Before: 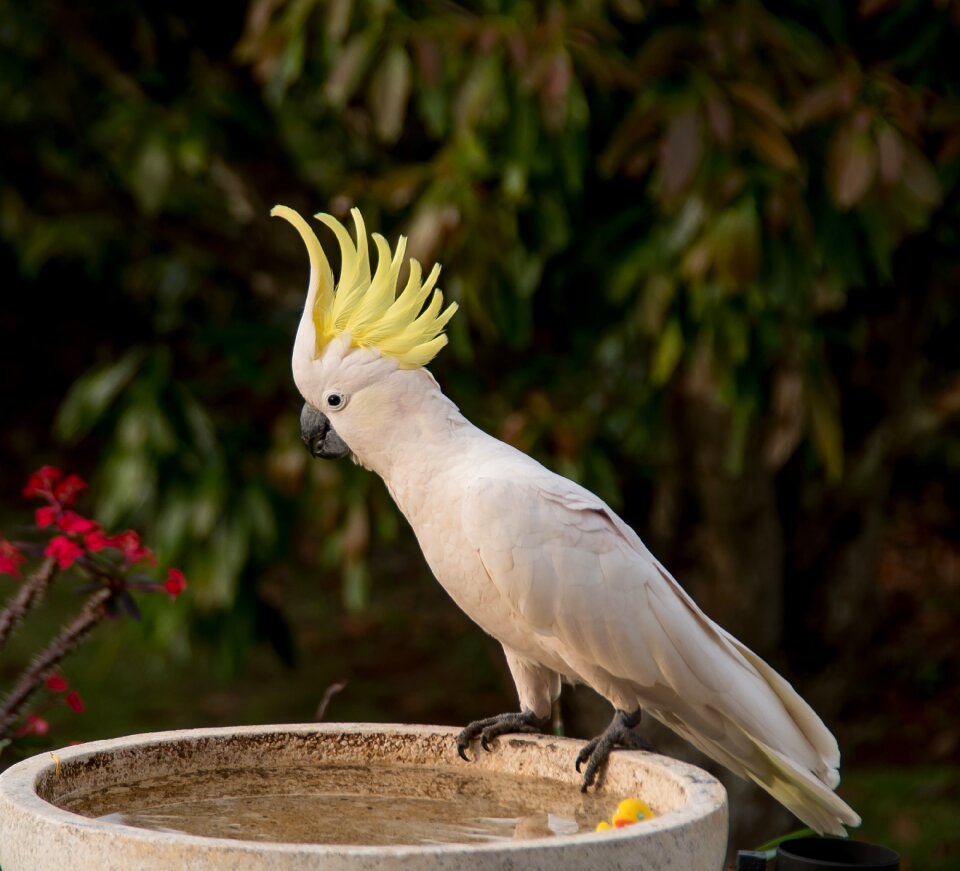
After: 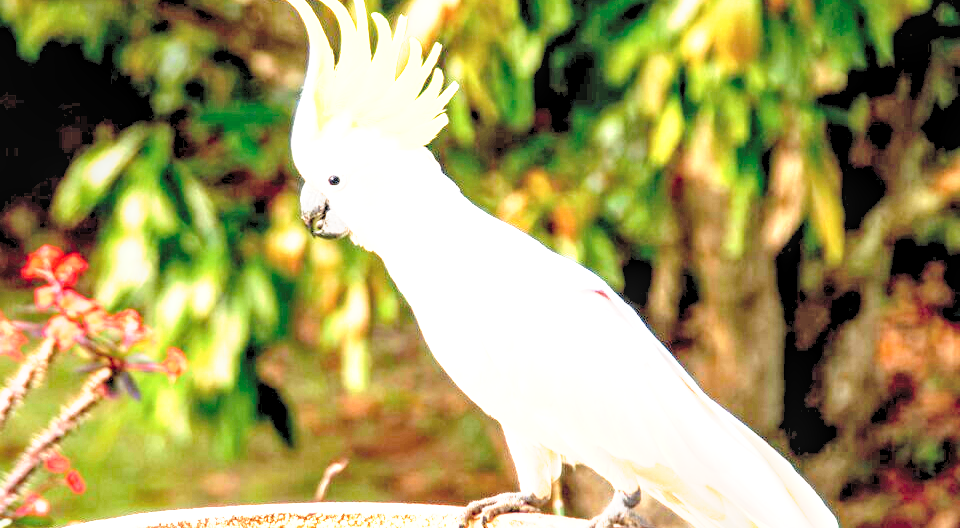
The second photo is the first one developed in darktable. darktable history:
local contrast: on, module defaults
levels: levels [0.072, 0.414, 0.976]
crop and rotate: top 25.336%, bottom 14.002%
color zones: mix 38.73%
tone curve: curves: ch0 [(0, 0) (0.003, 0.005) (0.011, 0.018) (0.025, 0.041) (0.044, 0.072) (0.069, 0.113) (0.1, 0.163) (0.136, 0.221) (0.177, 0.289) (0.224, 0.366) (0.277, 0.452) (0.335, 0.546) (0.399, 0.65) (0.468, 0.763) (0.543, 0.885) (0.623, 0.93) (0.709, 0.946) (0.801, 0.963) (0.898, 0.981) (1, 1)], preserve colors none
exposure: black level correction 0, exposure 1.493 EV, compensate highlight preservation false
contrast brightness saturation: contrast 0.143, brightness 0.22
